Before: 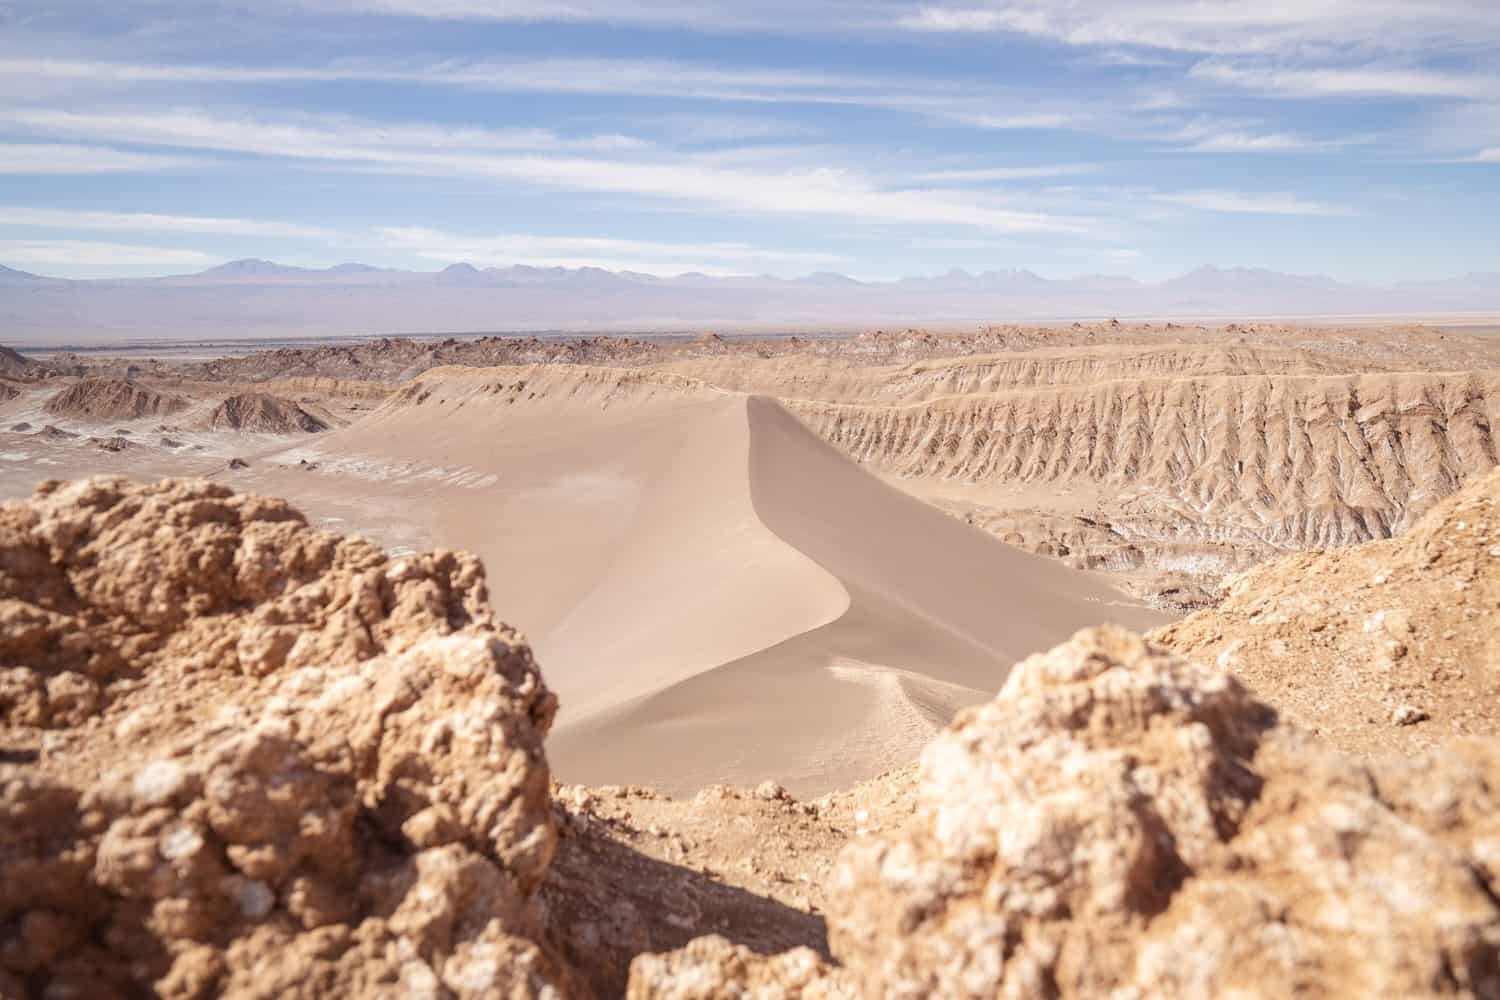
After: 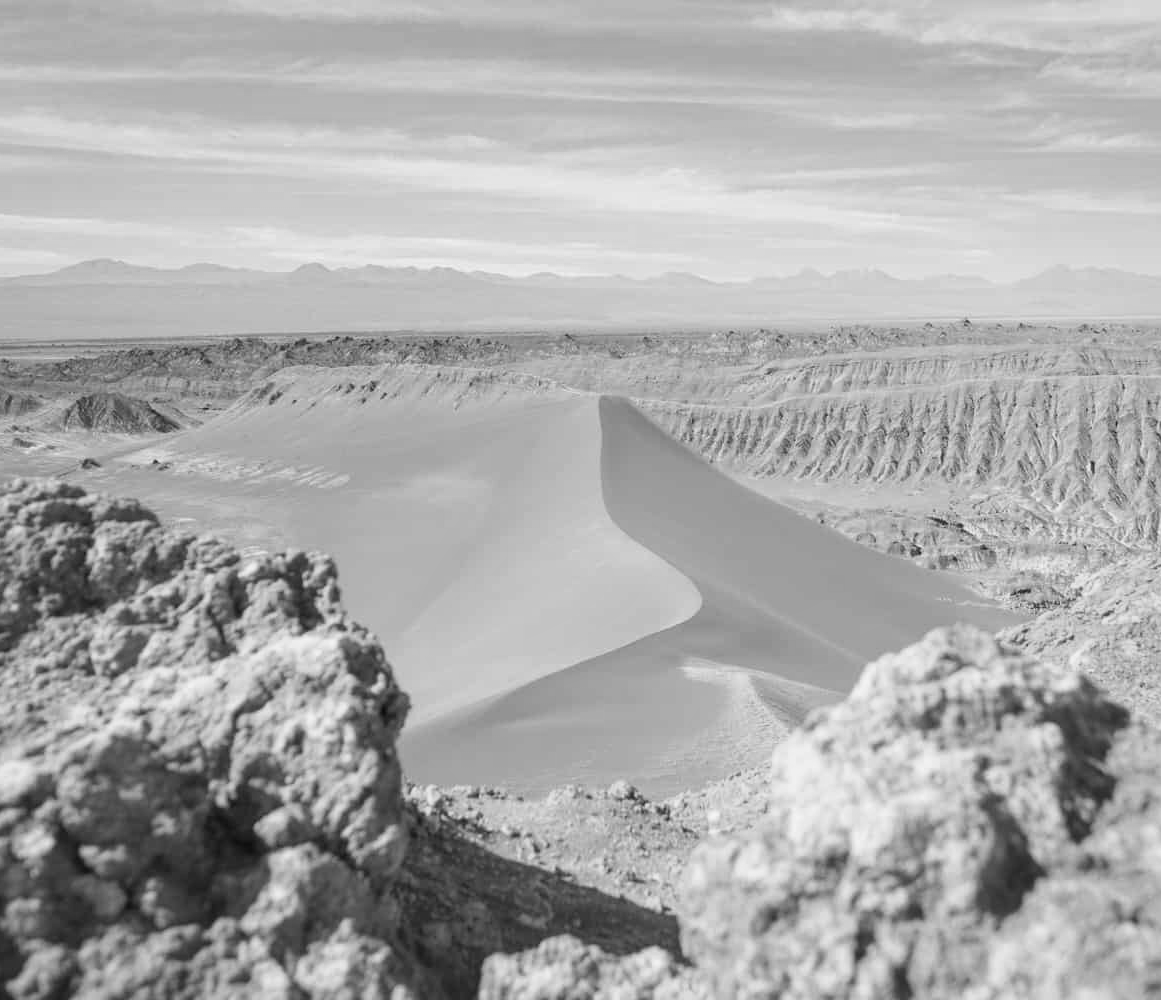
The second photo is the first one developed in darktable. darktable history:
crop: left 9.88%, right 12.664%
color calibration: output gray [0.21, 0.42, 0.37, 0], gray › normalize channels true, illuminant same as pipeline (D50), adaptation XYZ, x 0.346, y 0.359, gamut compression 0
tone equalizer: on, module defaults
